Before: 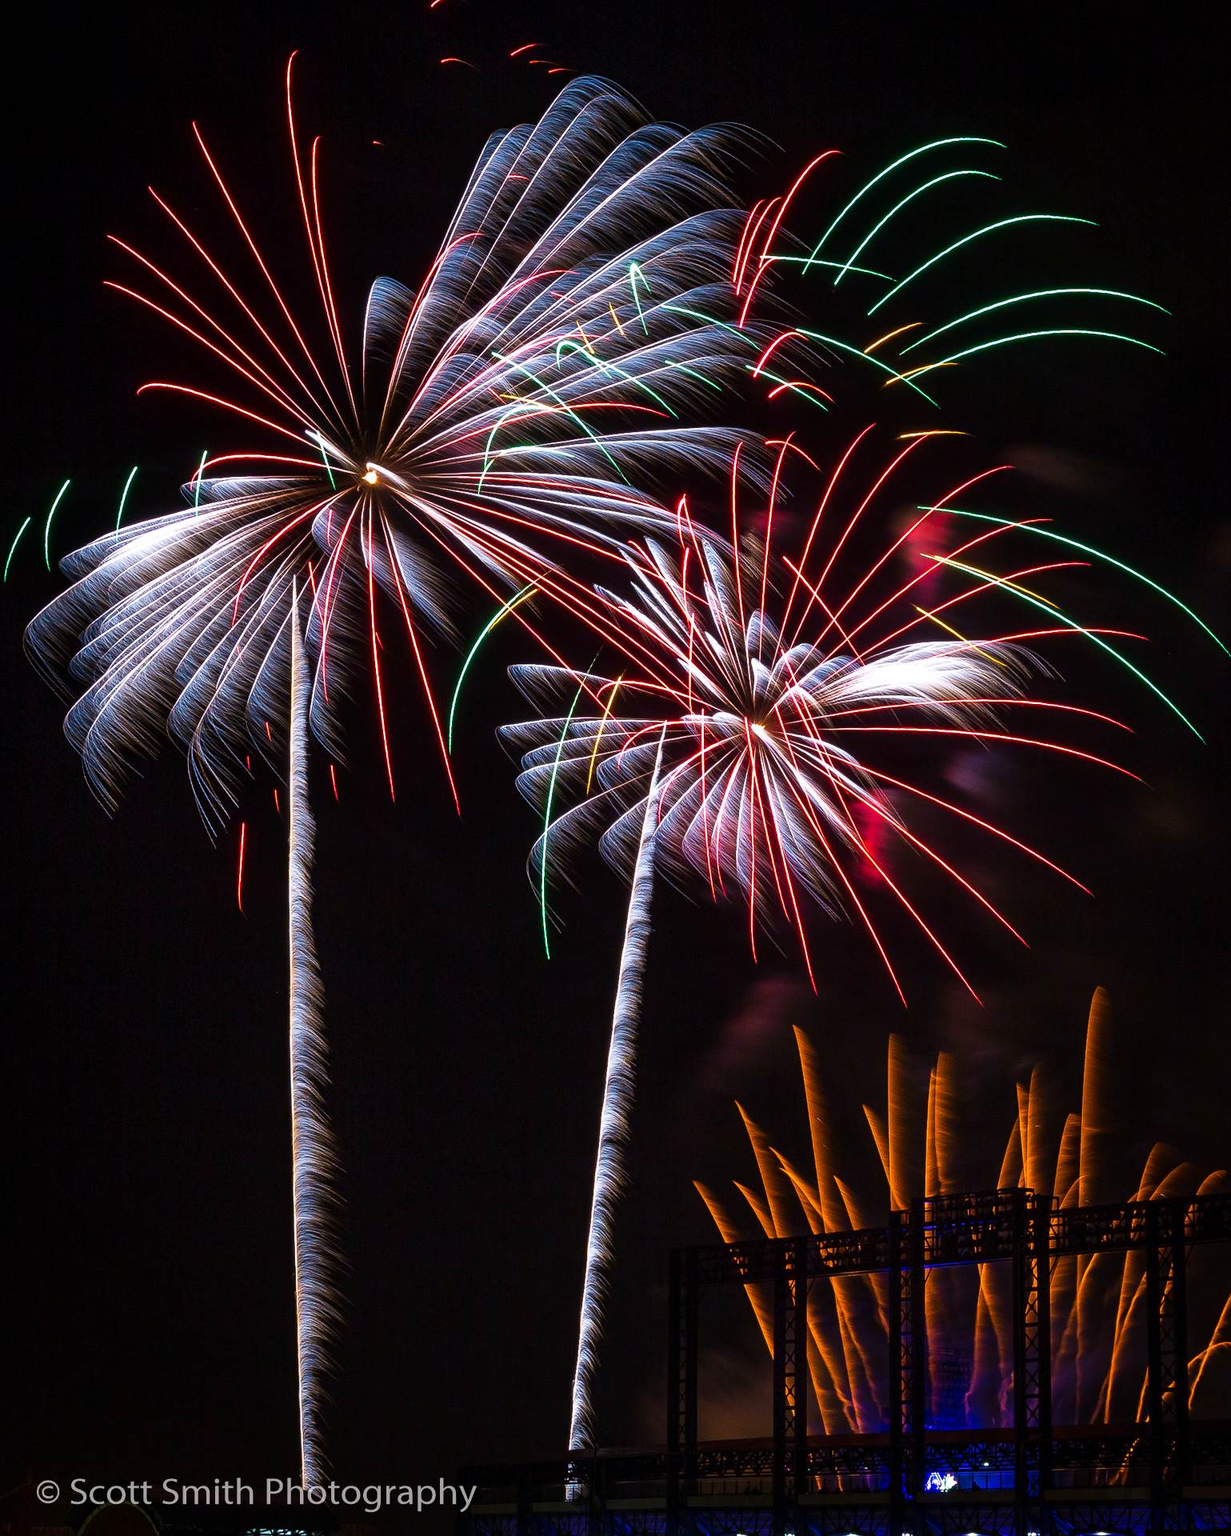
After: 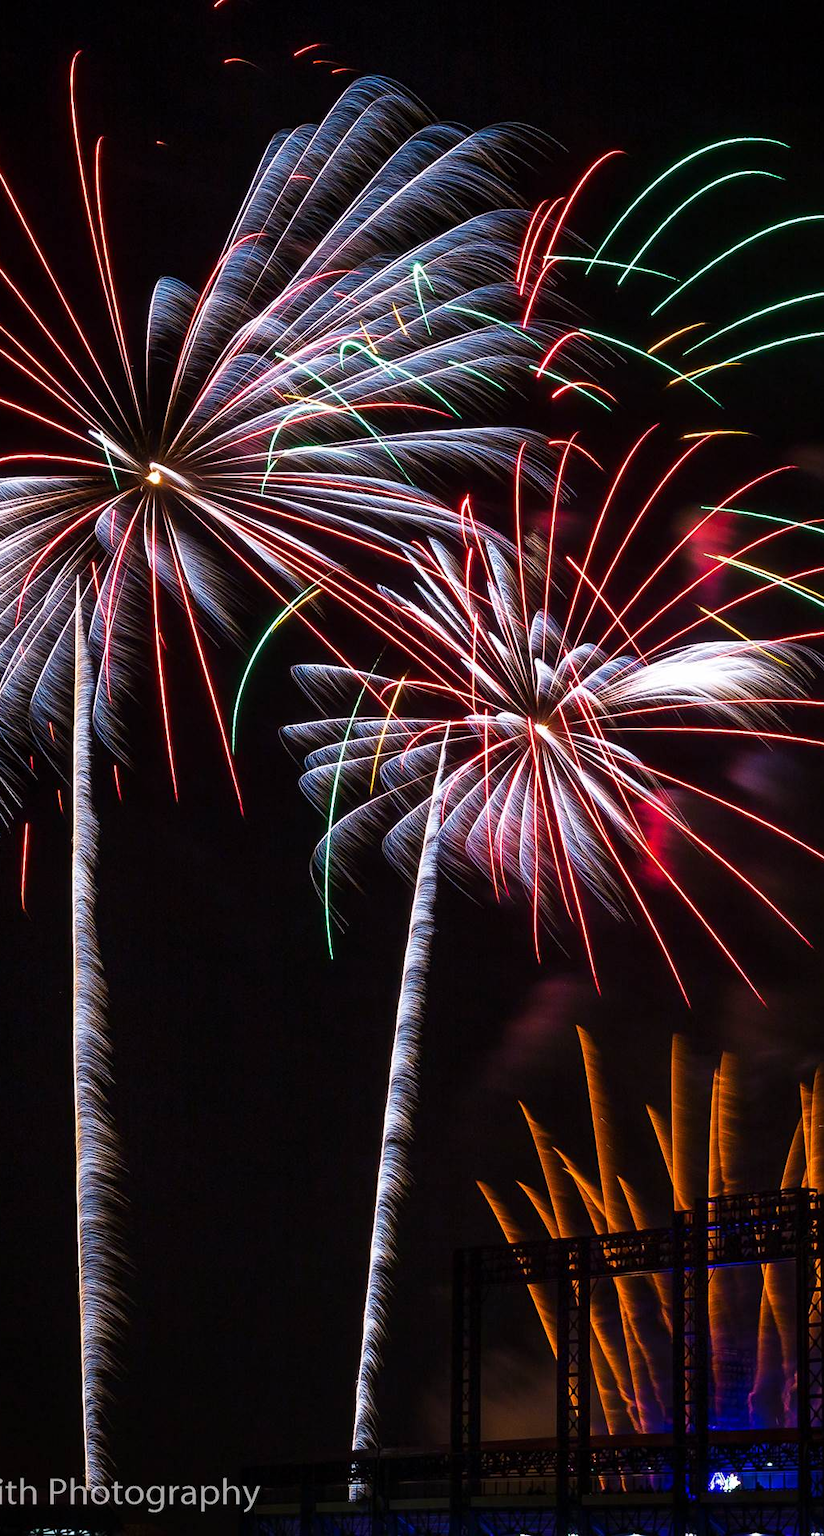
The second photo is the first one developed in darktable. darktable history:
crop and rotate: left 17.611%, right 15.462%
